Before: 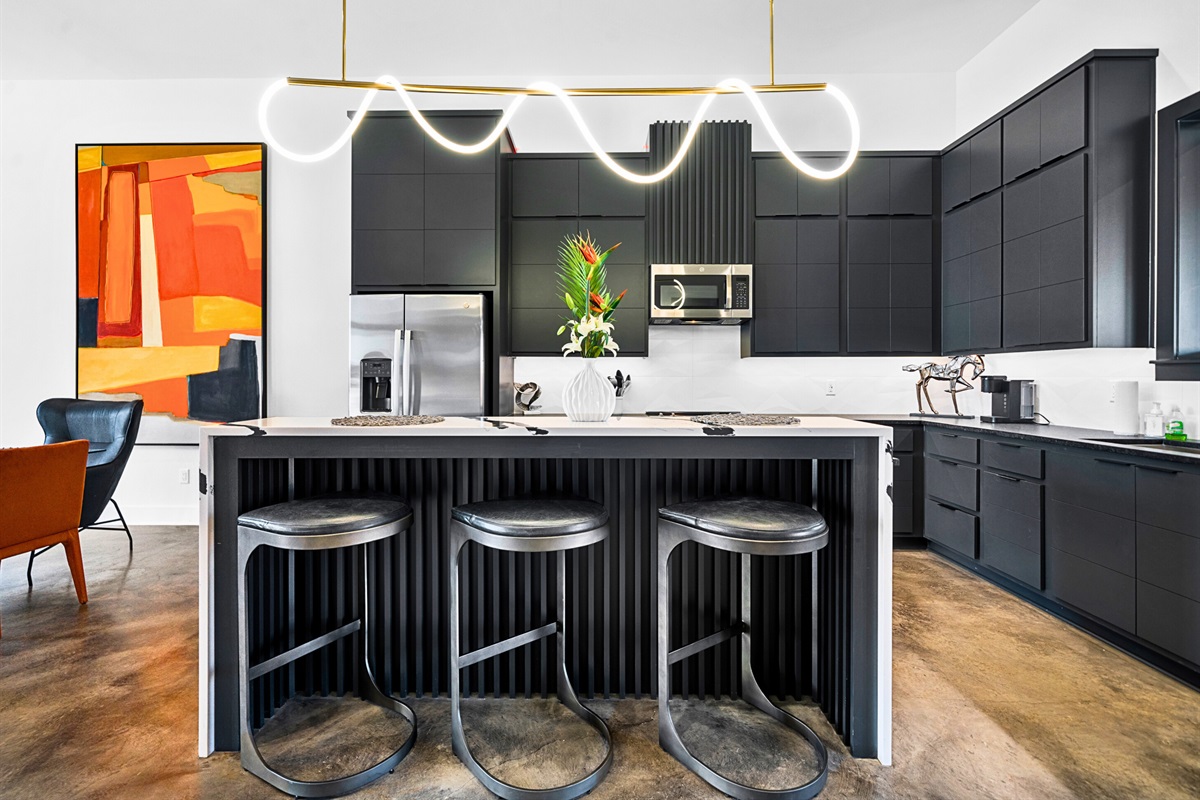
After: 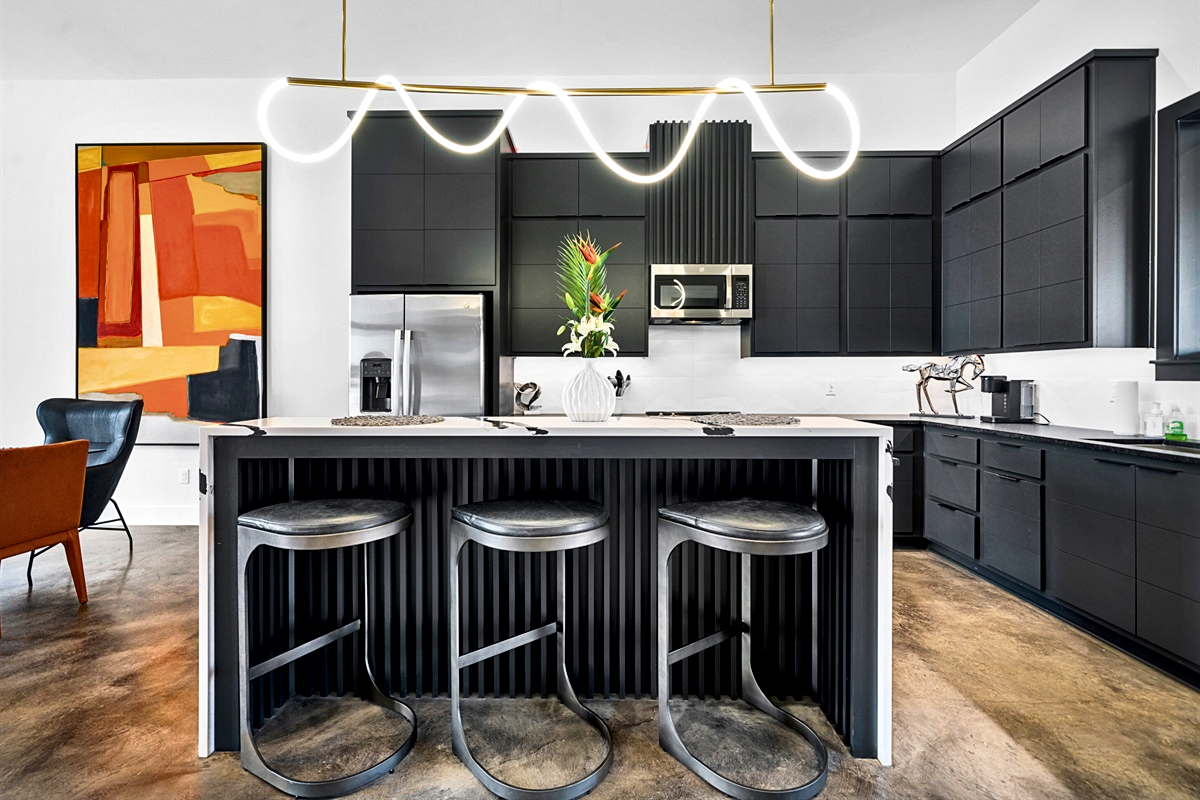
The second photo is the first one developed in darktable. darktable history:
local contrast: mode bilateral grid, contrast 70, coarseness 75, detail 180%, midtone range 0.2
contrast brightness saturation: contrast -0.07, brightness -0.031, saturation -0.11
